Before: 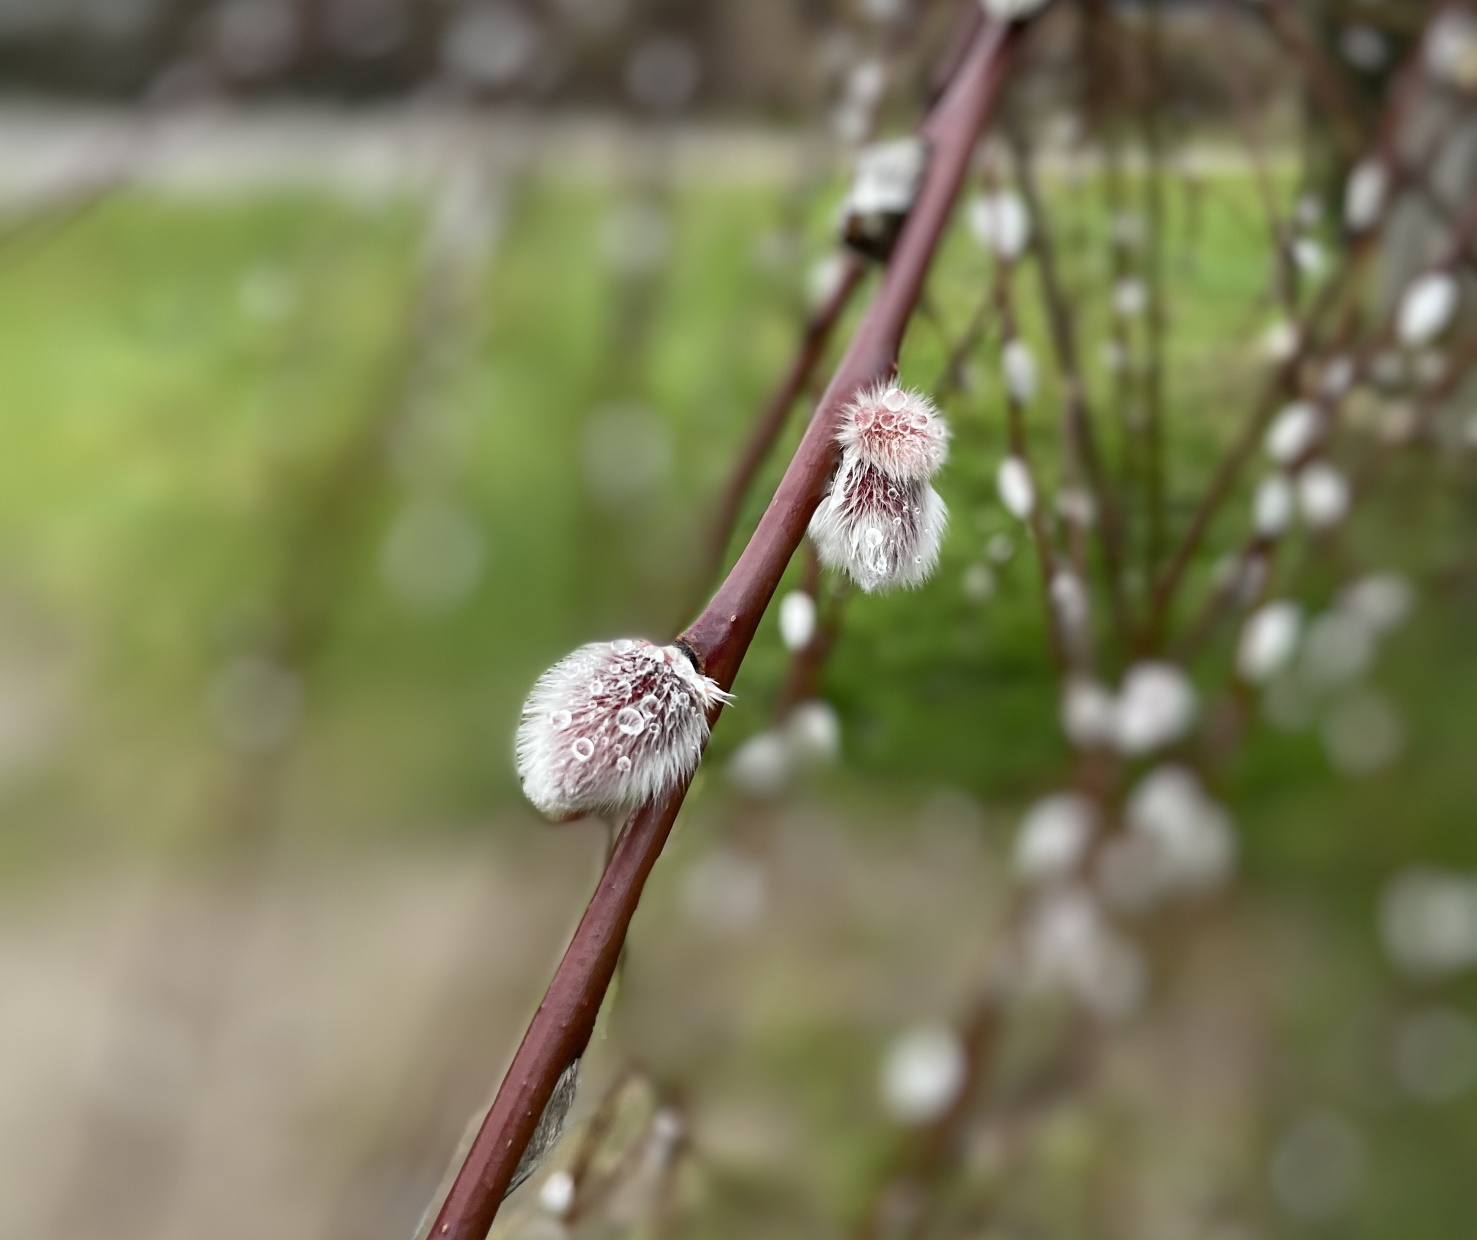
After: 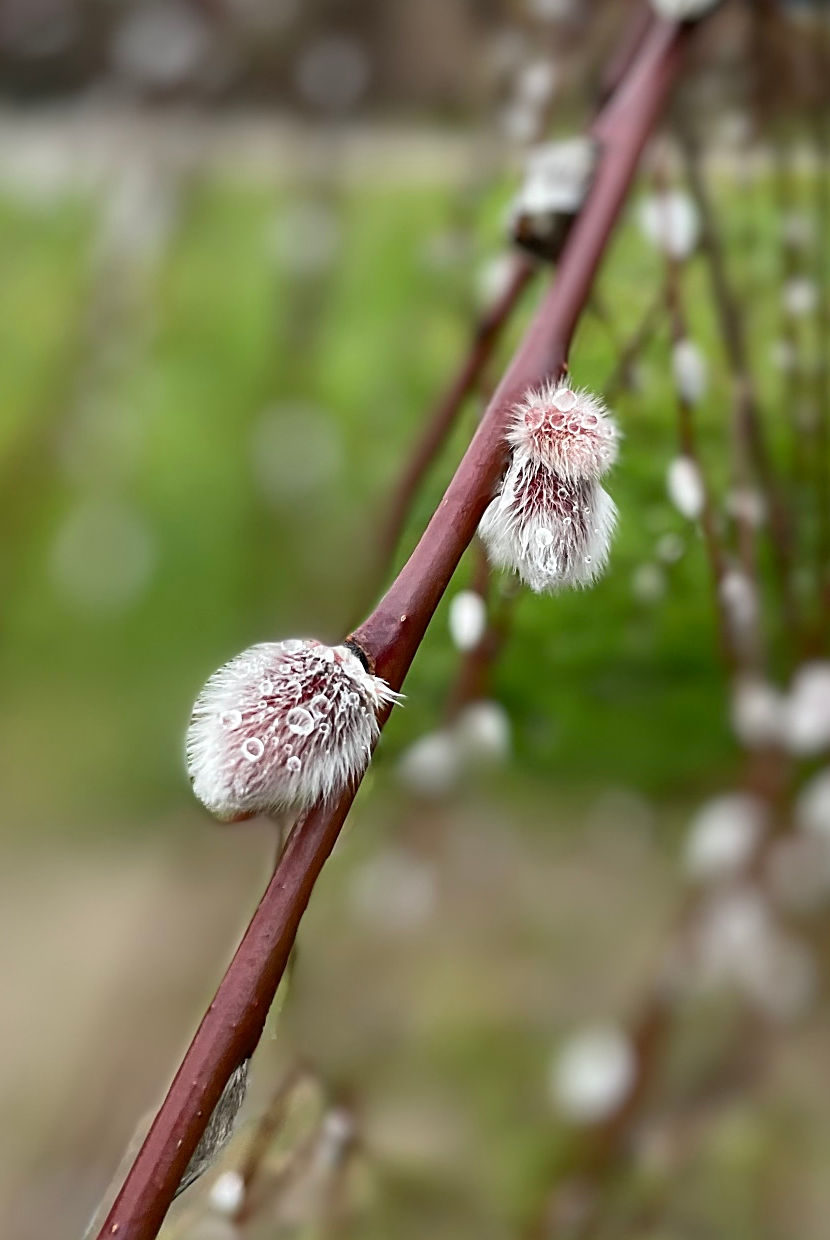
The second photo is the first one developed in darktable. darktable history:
crop and rotate: left 22.352%, right 21.453%
sharpen: on, module defaults
